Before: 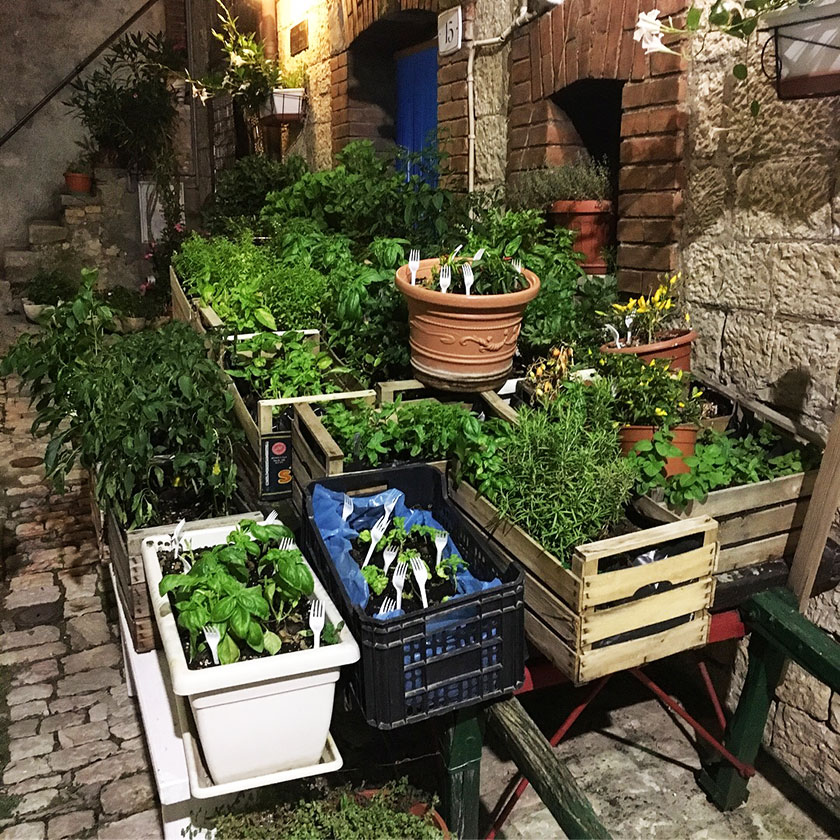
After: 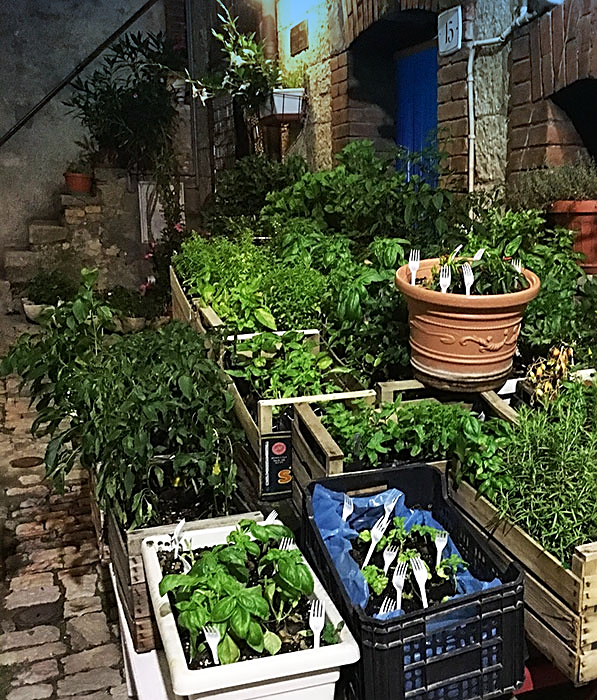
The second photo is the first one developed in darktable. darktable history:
graduated density: density 2.02 EV, hardness 44%, rotation 0.374°, offset 8.21, hue 208.8°, saturation 97%
crop: right 28.885%, bottom 16.626%
sharpen: on, module defaults
